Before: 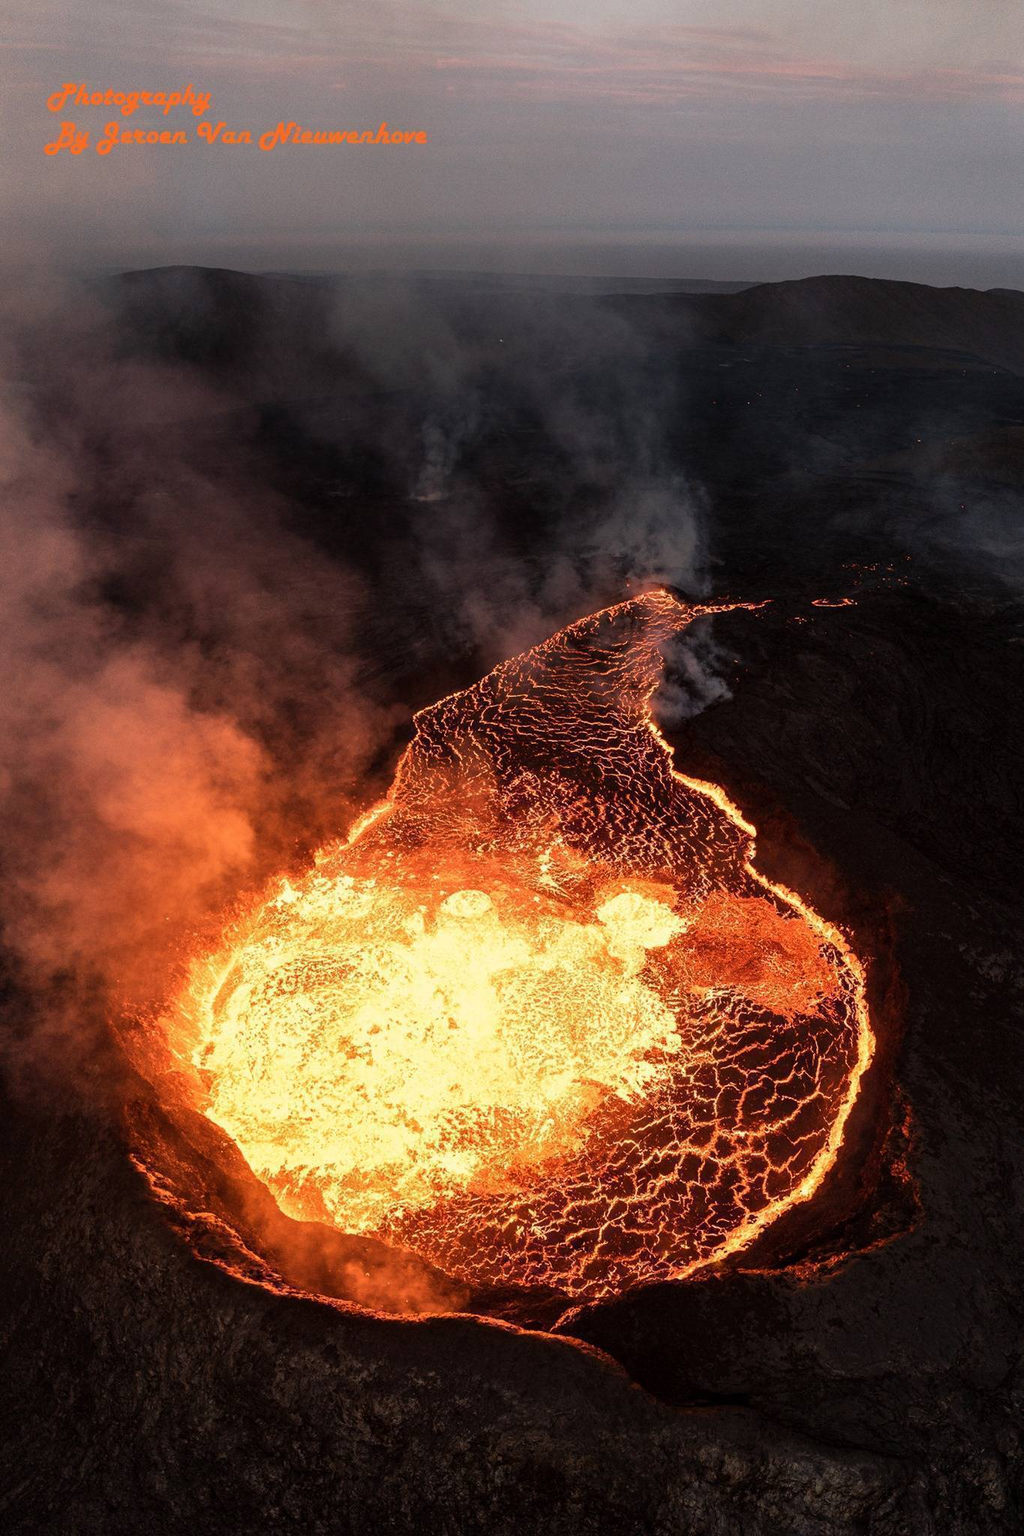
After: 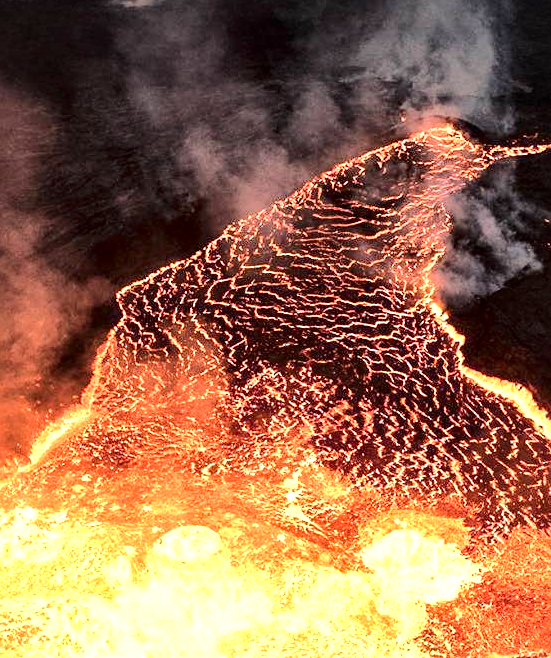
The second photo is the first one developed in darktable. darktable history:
crop: left 31.816%, top 32.301%, right 27.774%, bottom 35.535%
sharpen: amount 0.216
local contrast: mode bilateral grid, contrast 25, coarseness 60, detail 151%, midtone range 0.2
tone curve: curves: ch0 [(0, 0) (0.003, 0.035) (0.011, 0.035) (0.025, 0.035) (0.044, 0.046) (0.069, 0.063) (0.1, 0.084) (0.136, 0.123) (0.177, 0.174) (0.224, 0.232) (0.277, 0.304) (0.335, 0.387) (0.399, 0.476) (0.468, 0.566) (0.543, 0.639) (0.623, 0.714) (0.709, 0.776) (0.801, 0.851) (0.898, 0.921) (1, 1)], color space Lab, independent channels, preserve colors none
exposure: black level correction 0, exposure 1 EV, compensate exposure bias true, compensate highlight preservation false
